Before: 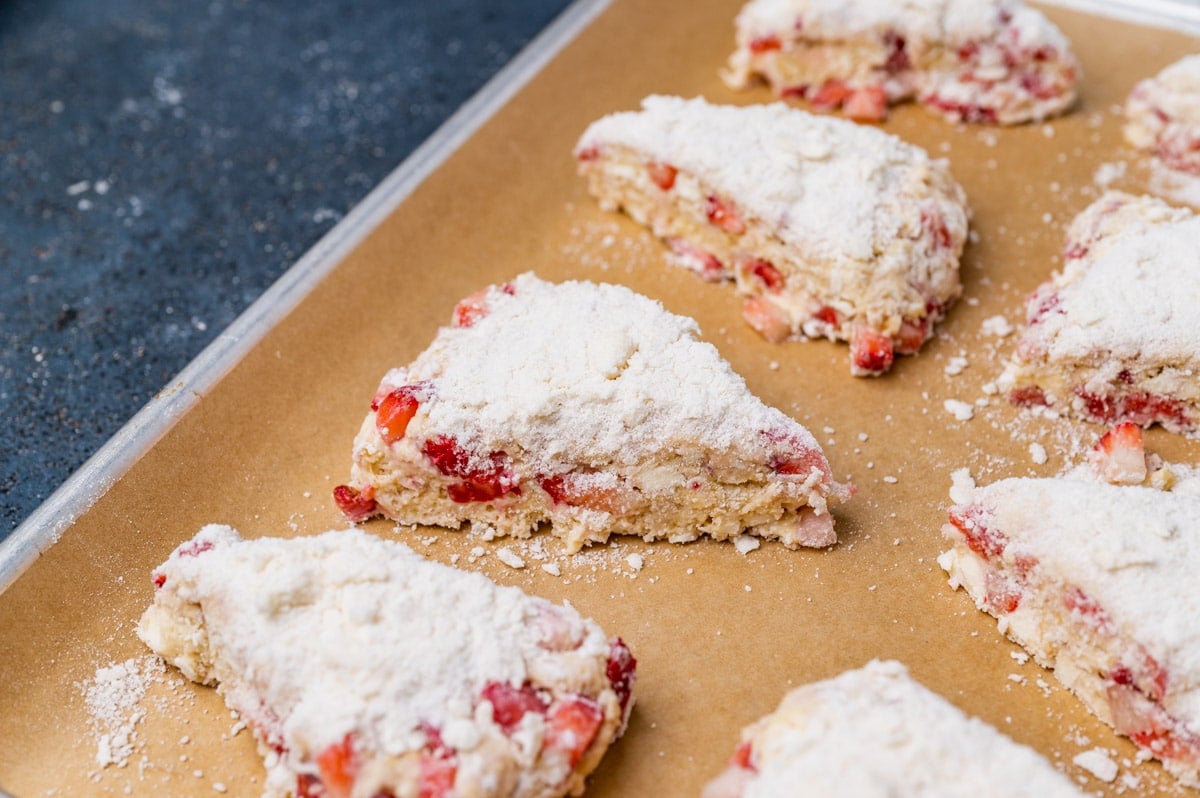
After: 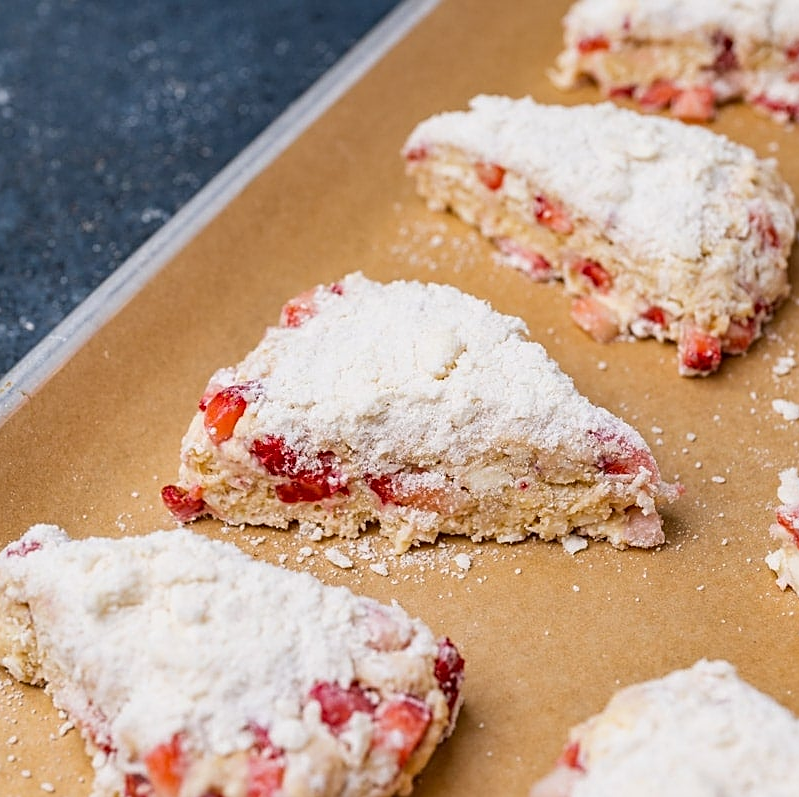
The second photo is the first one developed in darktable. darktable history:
crop and rotate: left 14.37%, right 18.971%
sharpen: on, module defaults
